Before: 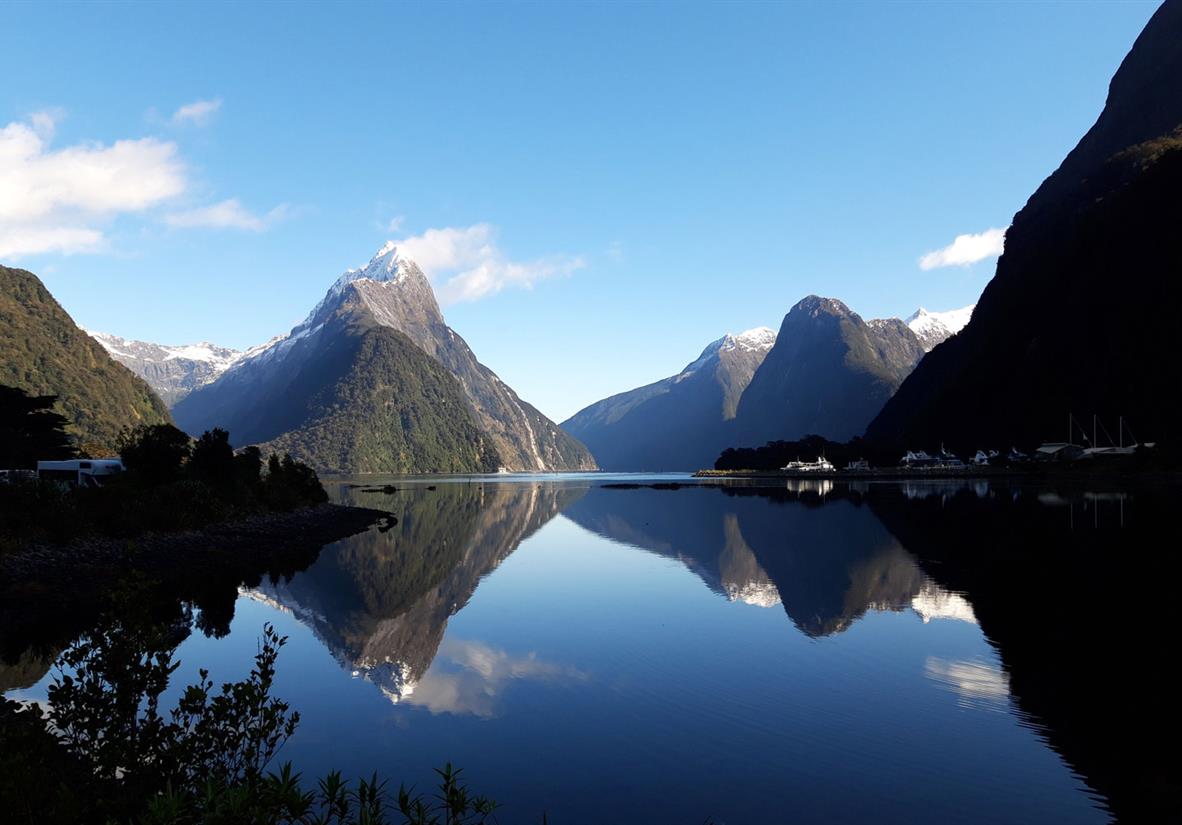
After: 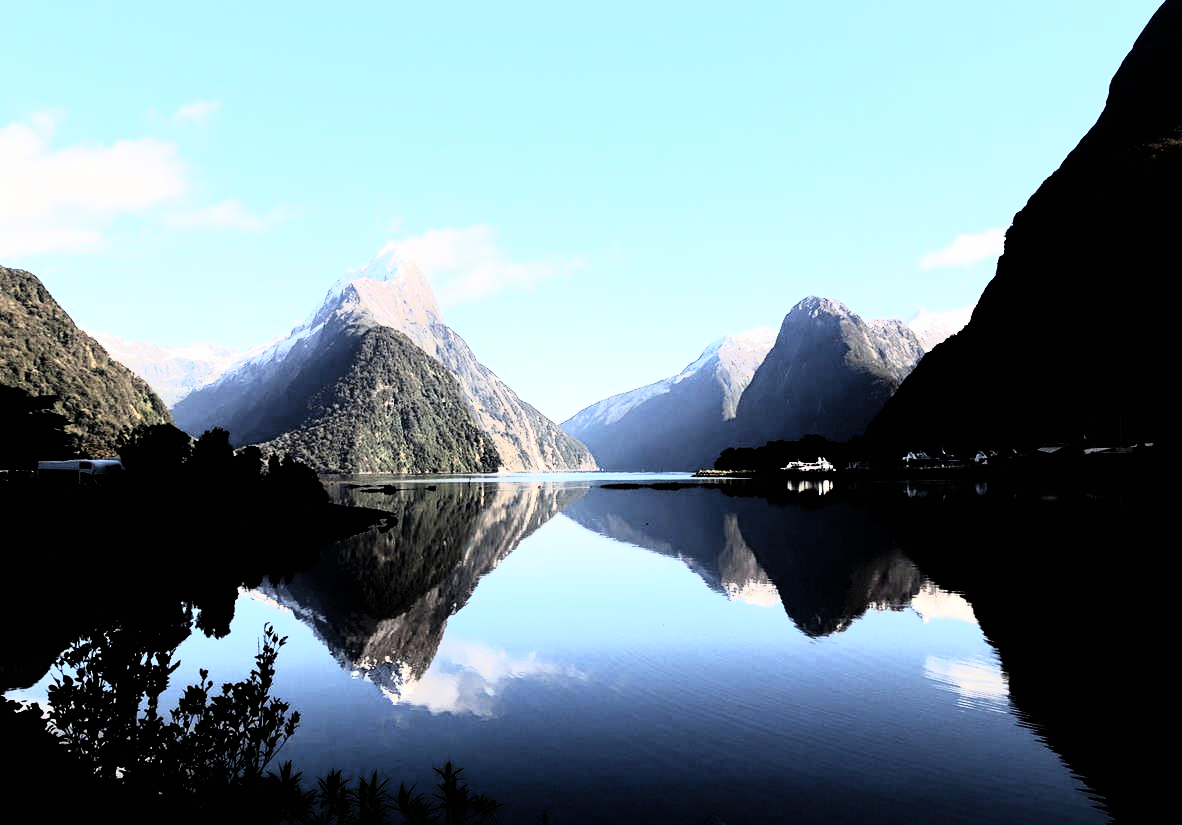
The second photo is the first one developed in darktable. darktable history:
exposure: exposure 0.075 EV, compensate exposure bias true, compensate highlight preservation false
tone curve: curves: ch0 [(0, 0) (0.003, 0.005) (0.011, 0.018) (0.025, 0.041) (0.044, 0.072) (0.069, 0.113) (0.1, 0.163) (0.136, 0.221) (0.177, 0.289) (0.224, 0.366) (0.277, 0.452) (0.335, 0.546) (0.399, 0.65) (0.468, 0.763) (0.543, 0.885) (0.623, 0.93) (0.709, 0.946) (0.801, 0.963) (0.898, 0.981) (1, 1)], color space Lab, independent channels, preserve colors none
filmic rgb: black relative exposure -4 EV, white relative exposure 2.98 EV, hardness 3.01, contrast 1.486
